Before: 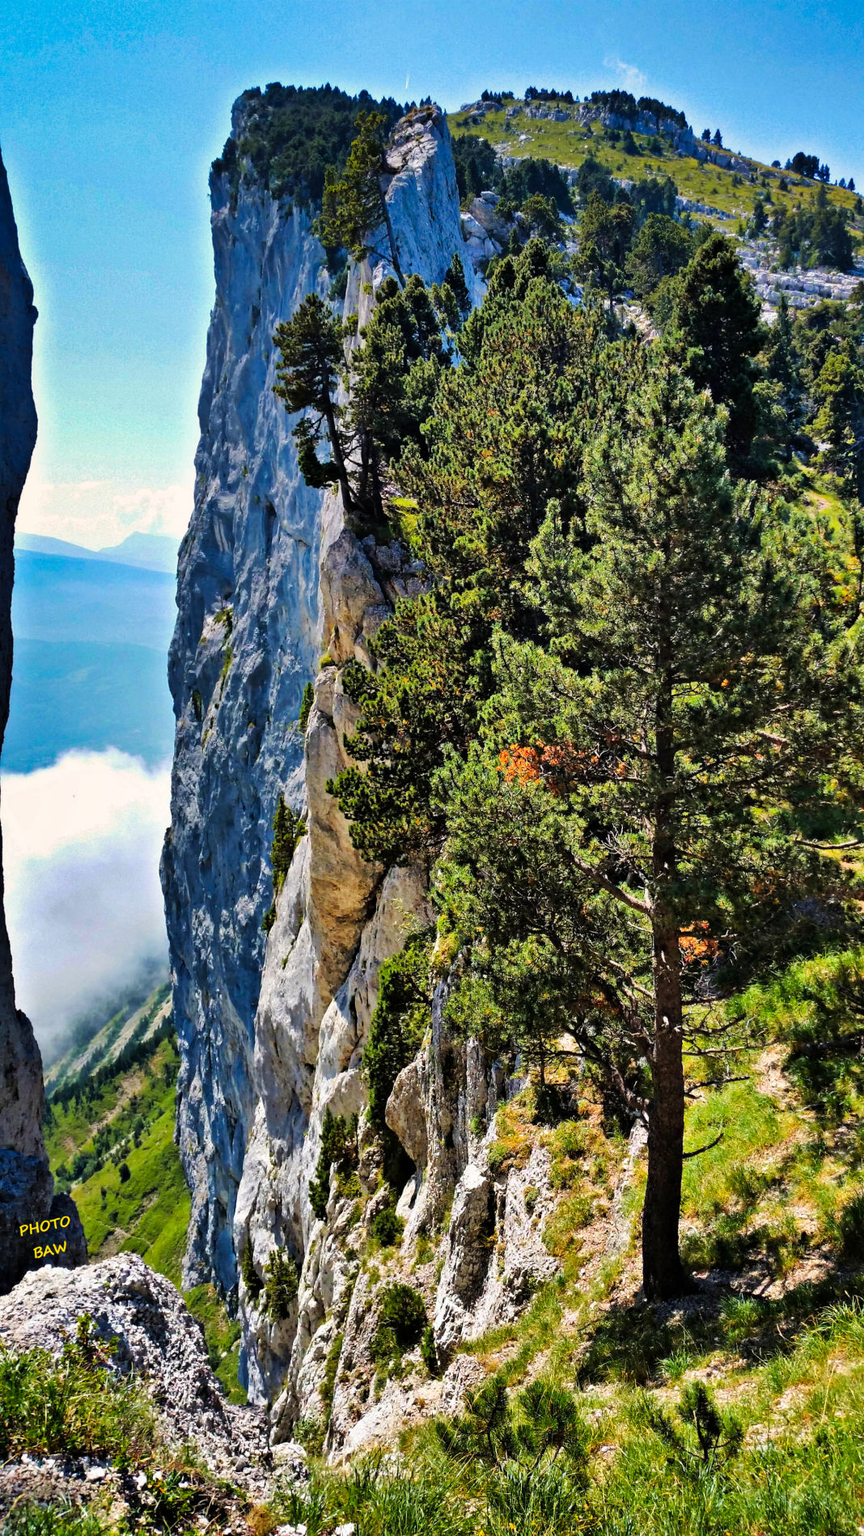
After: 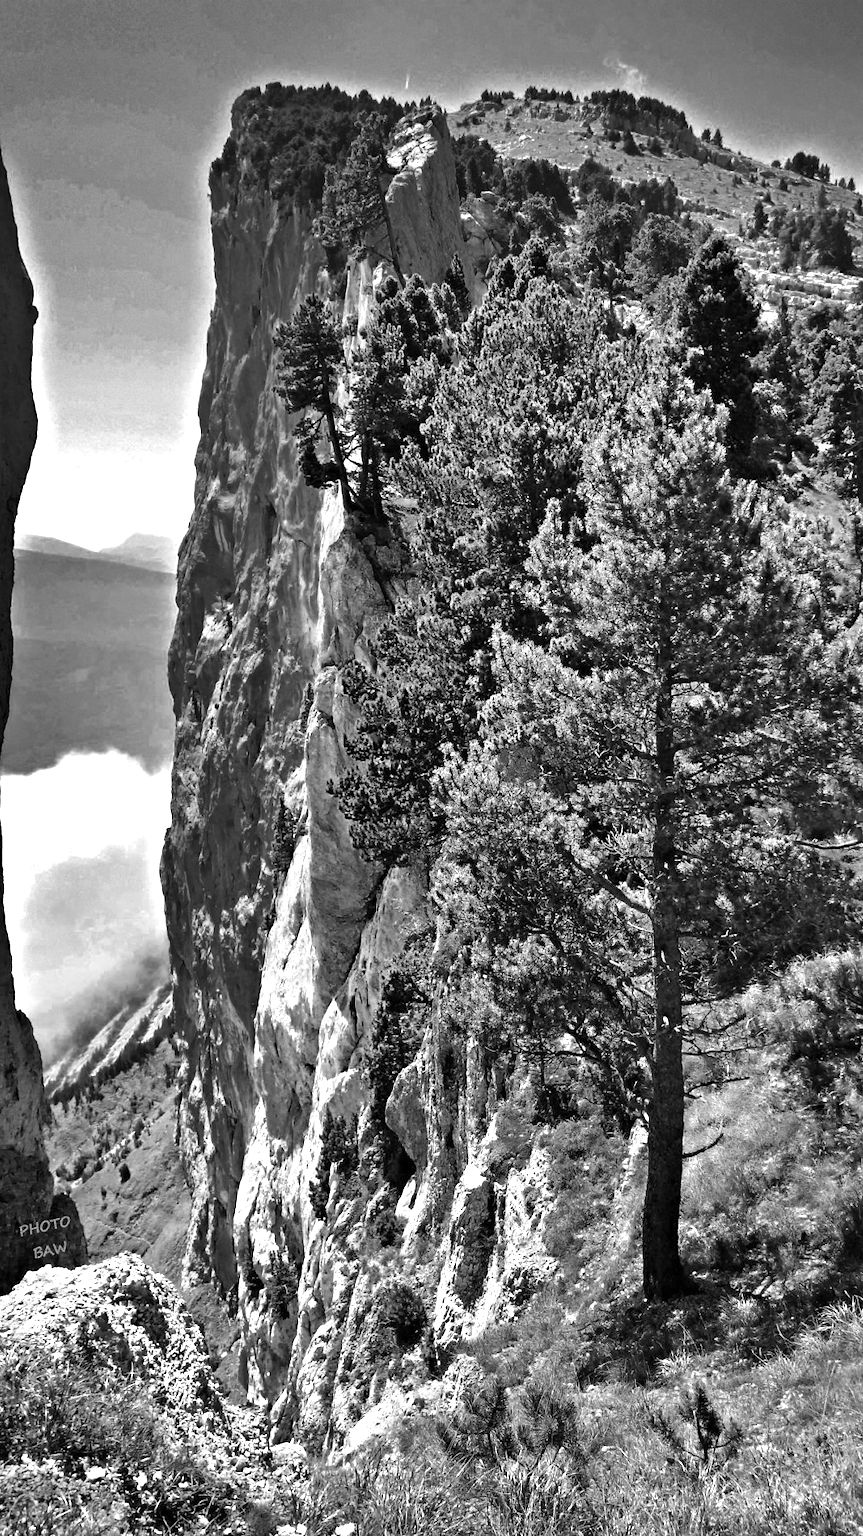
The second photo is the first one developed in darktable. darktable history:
tone equalizer: on, module defaults
rotate and perspective: crop left 0, crop top 0
exposure: exposure 0.935 EV, compensate highlight preservation false
color zones: curves: ch0 [(0.002, 0.429) (0.121, 0.212) (0.198, 0.113) (0.276, 0.344) (0.331, 0.541) (0.41, 0.56) (0.482, 0.289) (0.619, 0.227) (0.721, 0.18) (0.821, 0.435) (0.928, 0.555) (1, 0.587)]; ch1 [(0, 0) (0.143, 0) (0.286, 0) (0.429, 0) (0.571, 0) (0.714, 0) (0.857, 0)]
